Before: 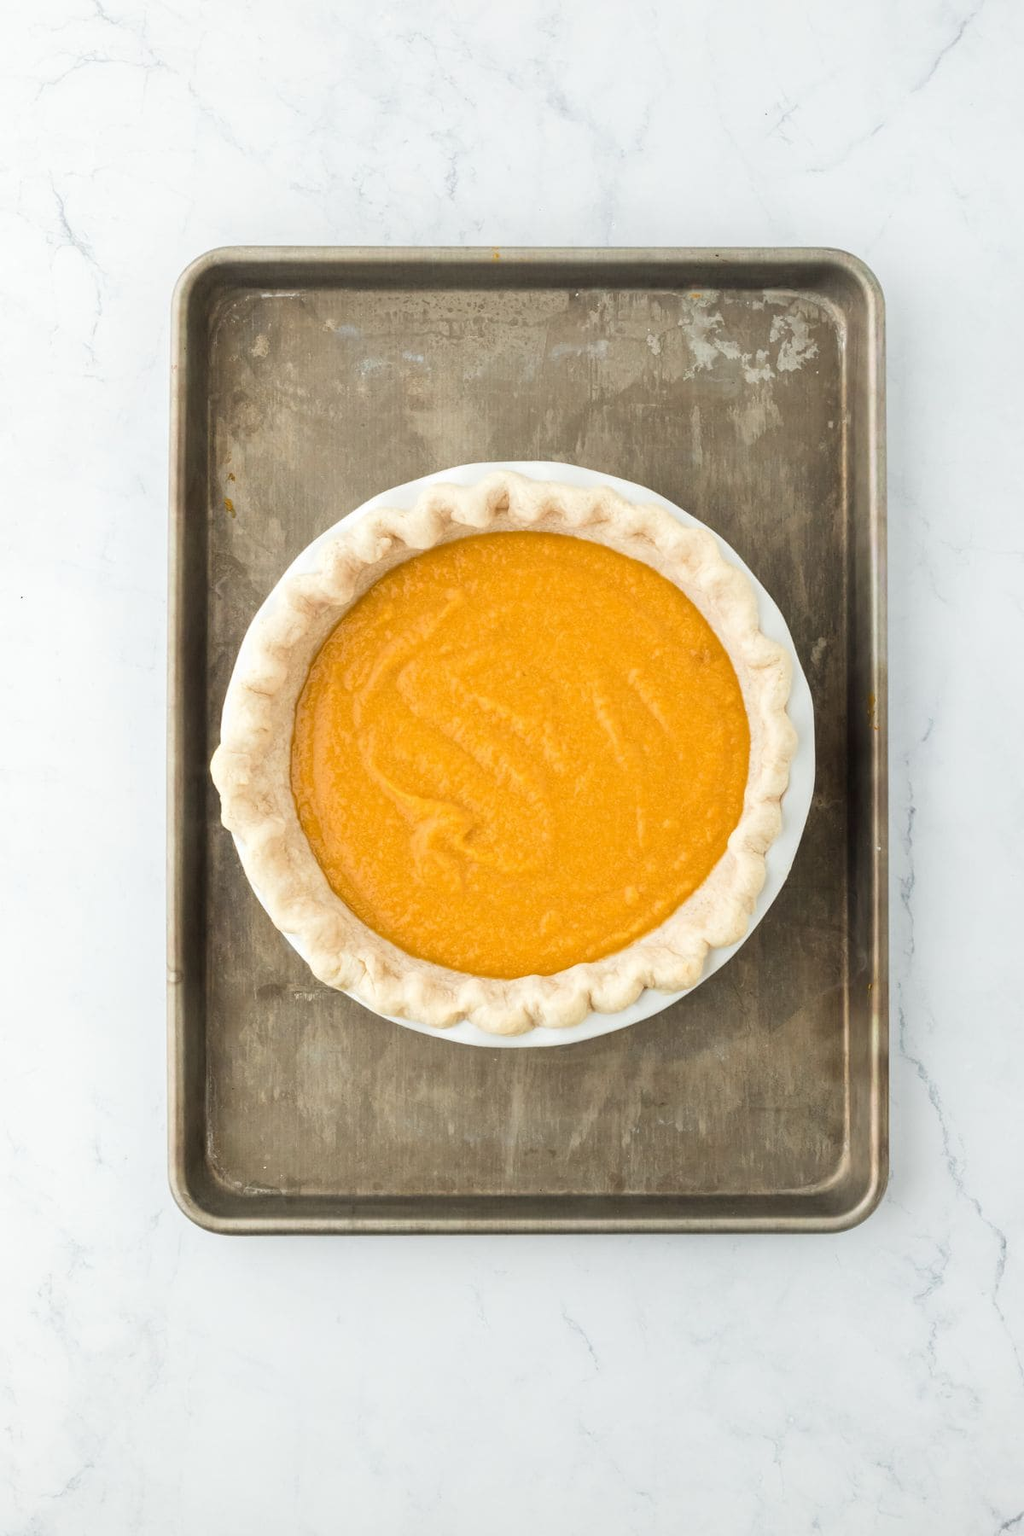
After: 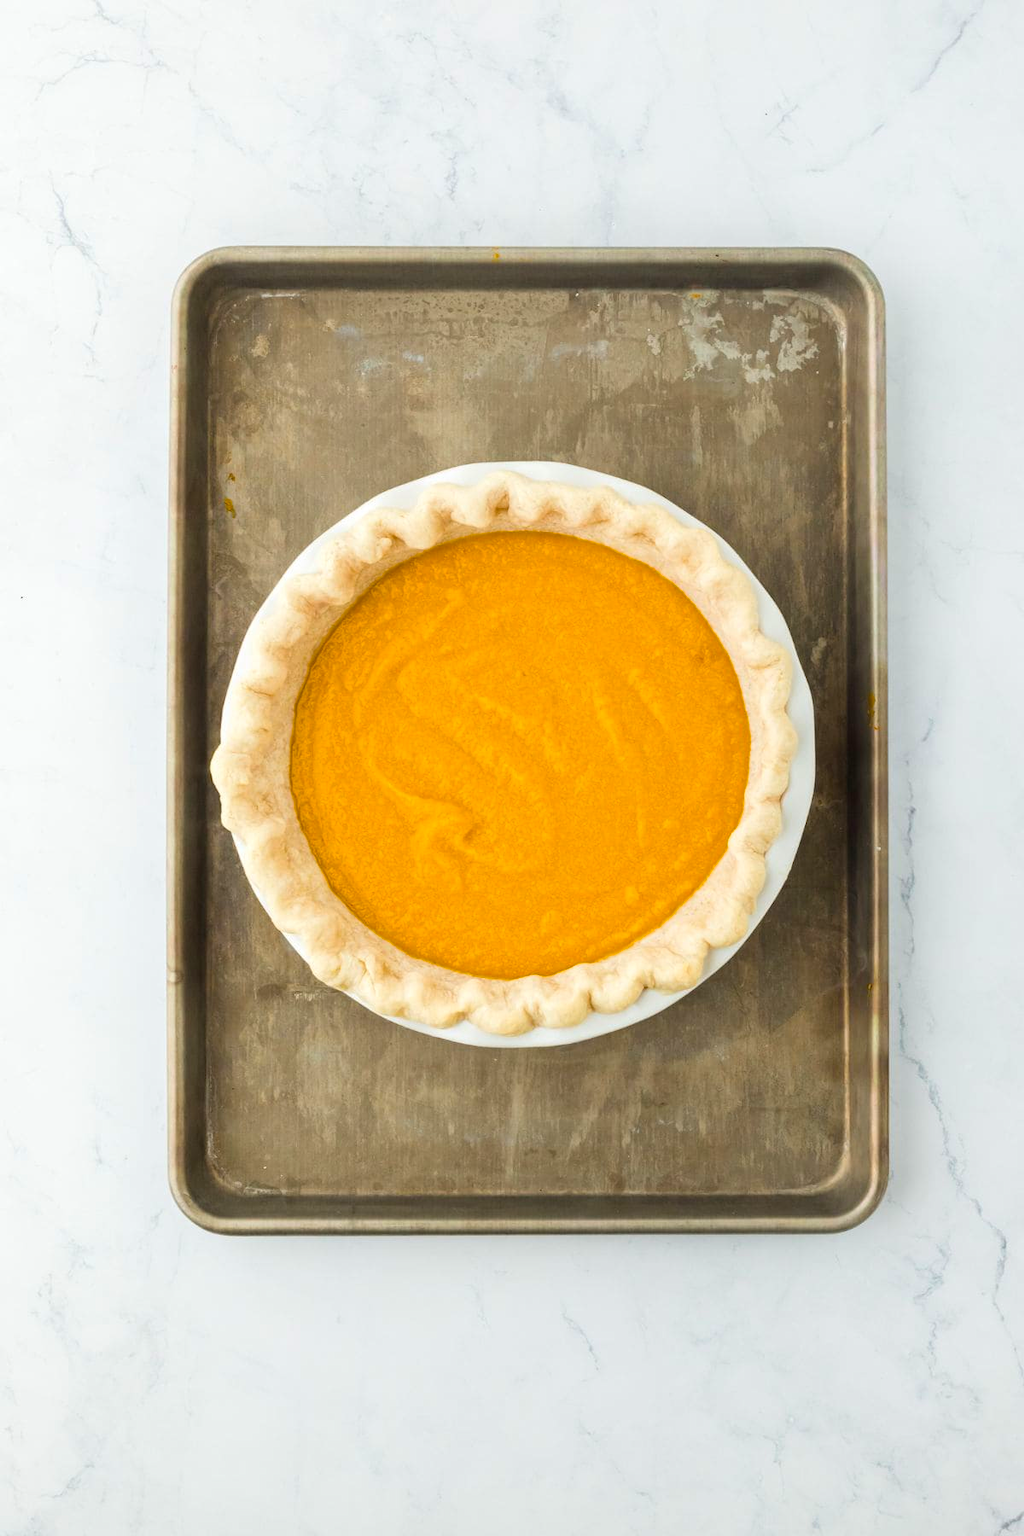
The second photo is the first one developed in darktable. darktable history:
levels: levels [0, 0.499, 1]
color balance rgb: linear chroma grading › shadows -8.066%, linear chroma grading › global chroma 9.76%, perceptual saturation grading › global saturation 19.868%, global vibrance 20%
